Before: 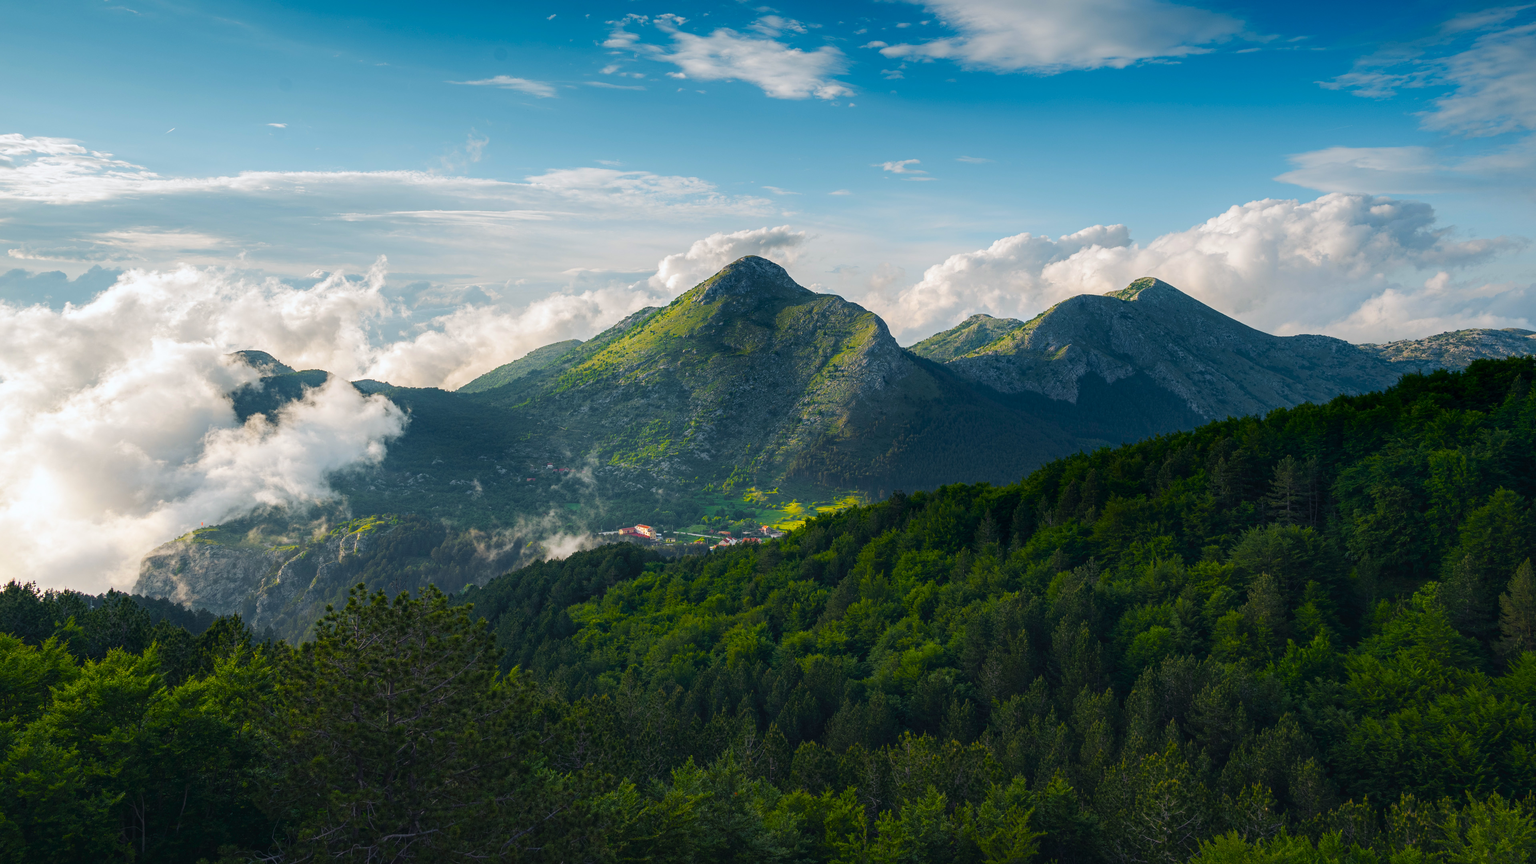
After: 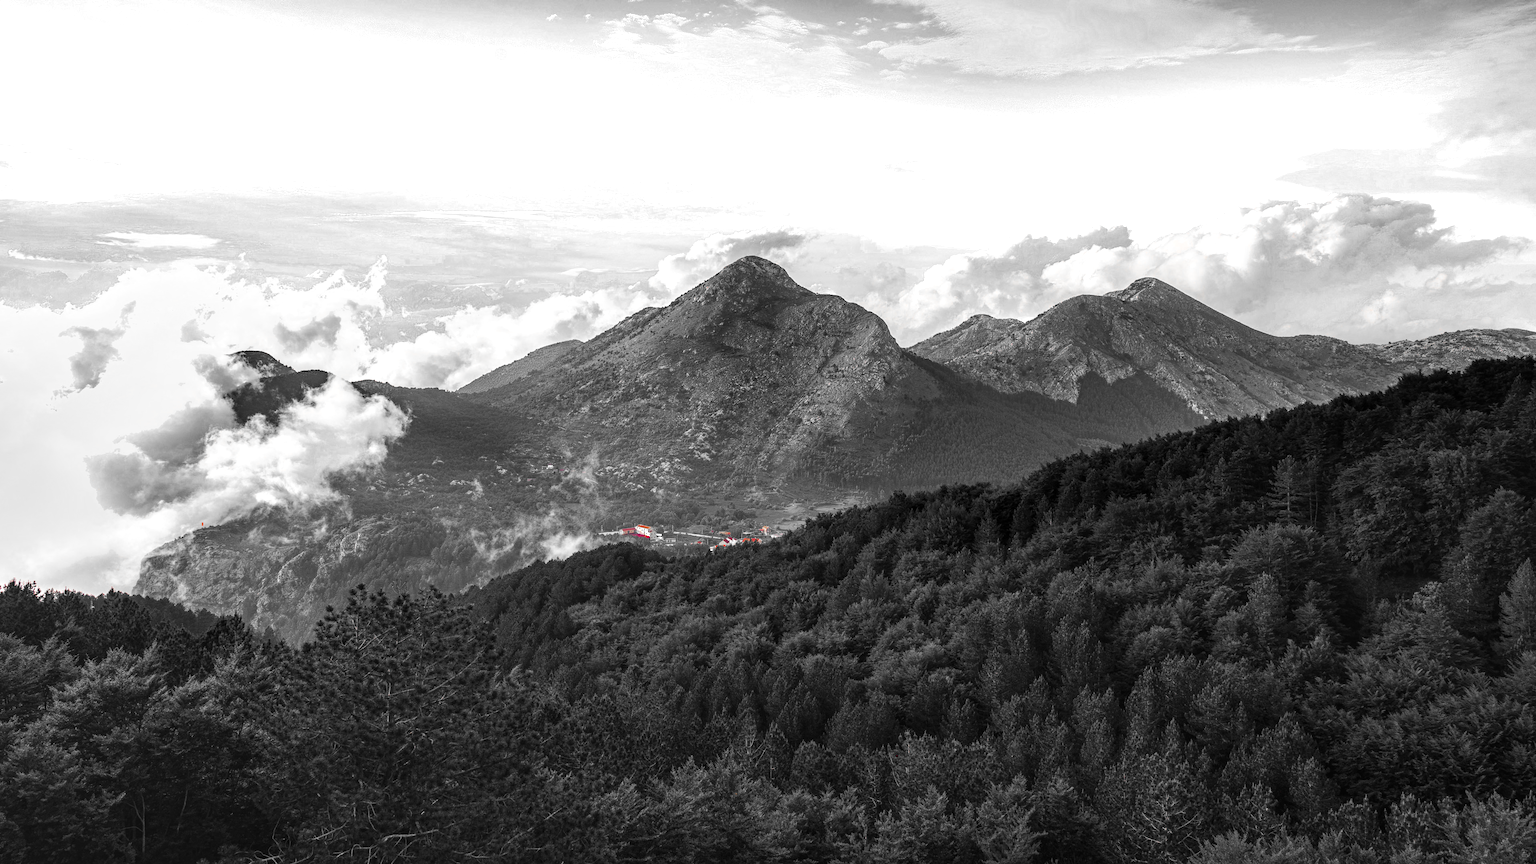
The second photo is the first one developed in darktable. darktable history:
color zones: curves: ch0 [(0, 0.352) (0.143, 0.407) (0.286, 0.386) (0.429, 0.431) (0.571, 0.829) (0.714, 0.853) (0.857, 0.833) (1, 0.352)]; ch1 [(0, 0.604) (0.072, 0.726) (0.096, 0.608) (0.205, 0.007) (0.571, -0.006) (0.839, -0.013) (0.857, -0.012) (1, 0.604)]
tone equalizer: -8 EV -0.75 EV, -7 EV -0.7 EV, -6 EV -0.6 EV, -5 EV -0.4 EV, -3 EV 0.4 EV, -2 EV 0.6 EV, -1 EV 0.7 EV, +0 EV 0.75 EV, edges refinement/feathering 500, mask exposure compensation -1.57 EV, preserve details no
shadows and highlights: soften with gaussian
local contrast: on, module defaults
color calibration: output colorfulness [0, 0.315, 0, 0], x 0.341, y 0.355, temperature 5166 K
